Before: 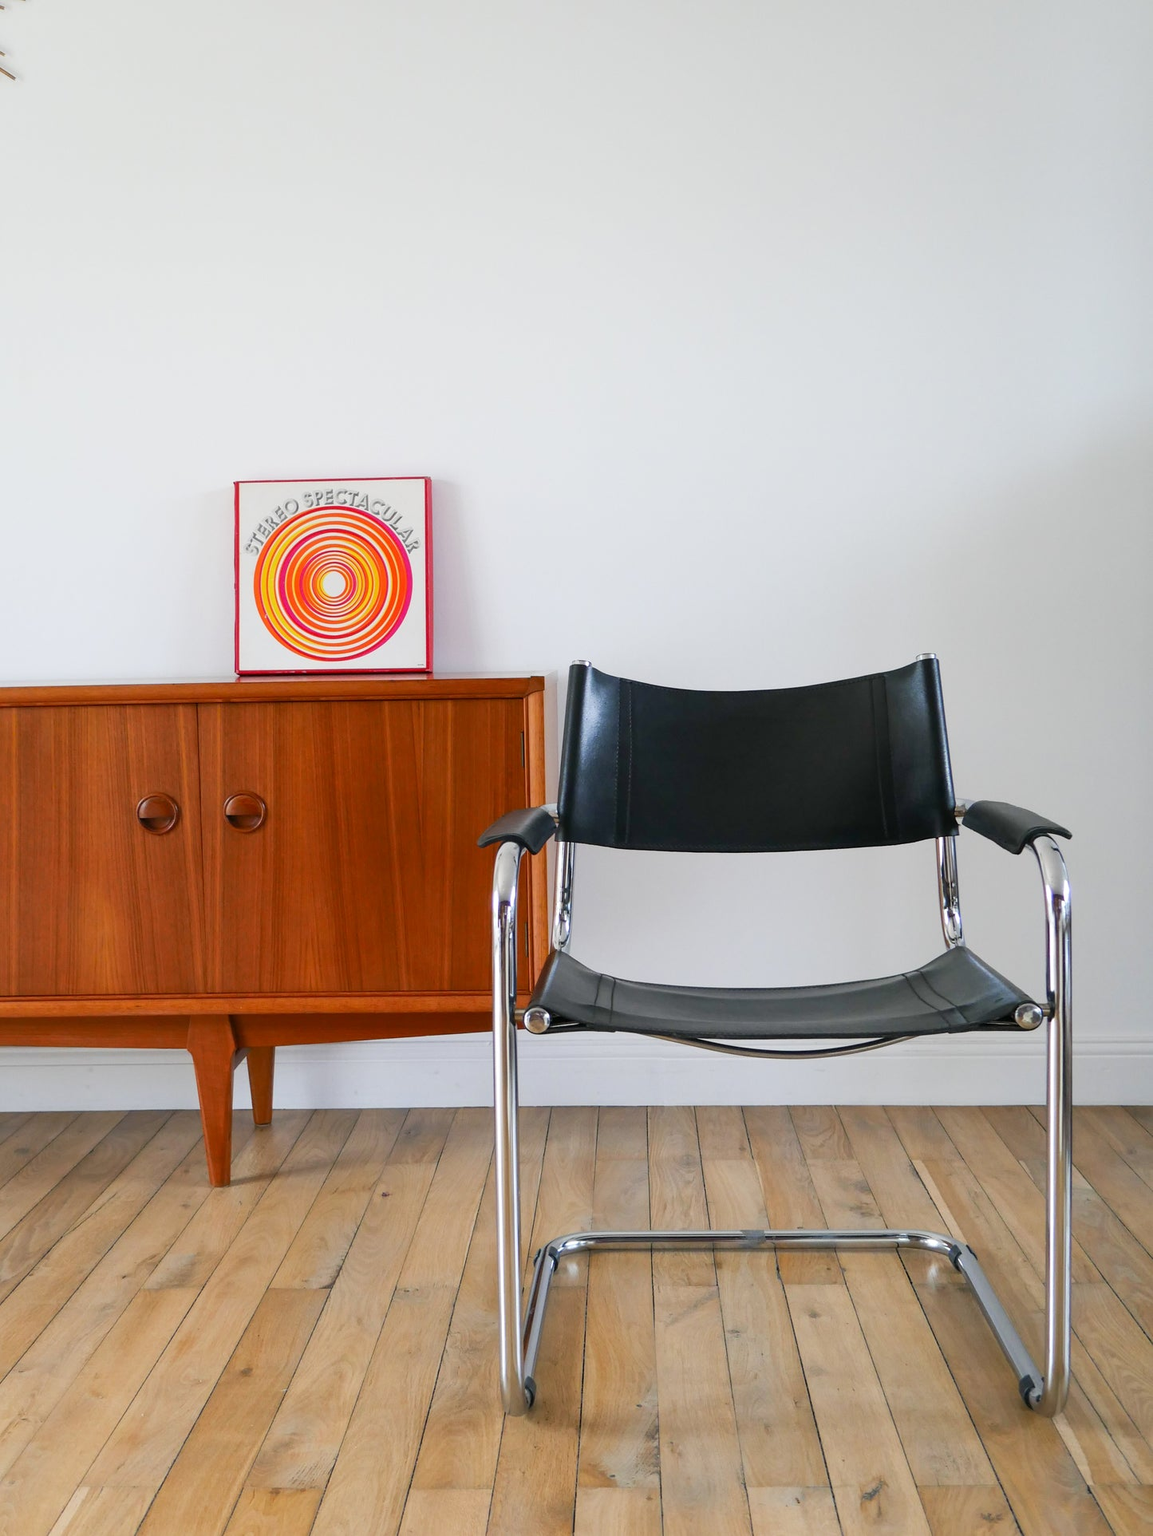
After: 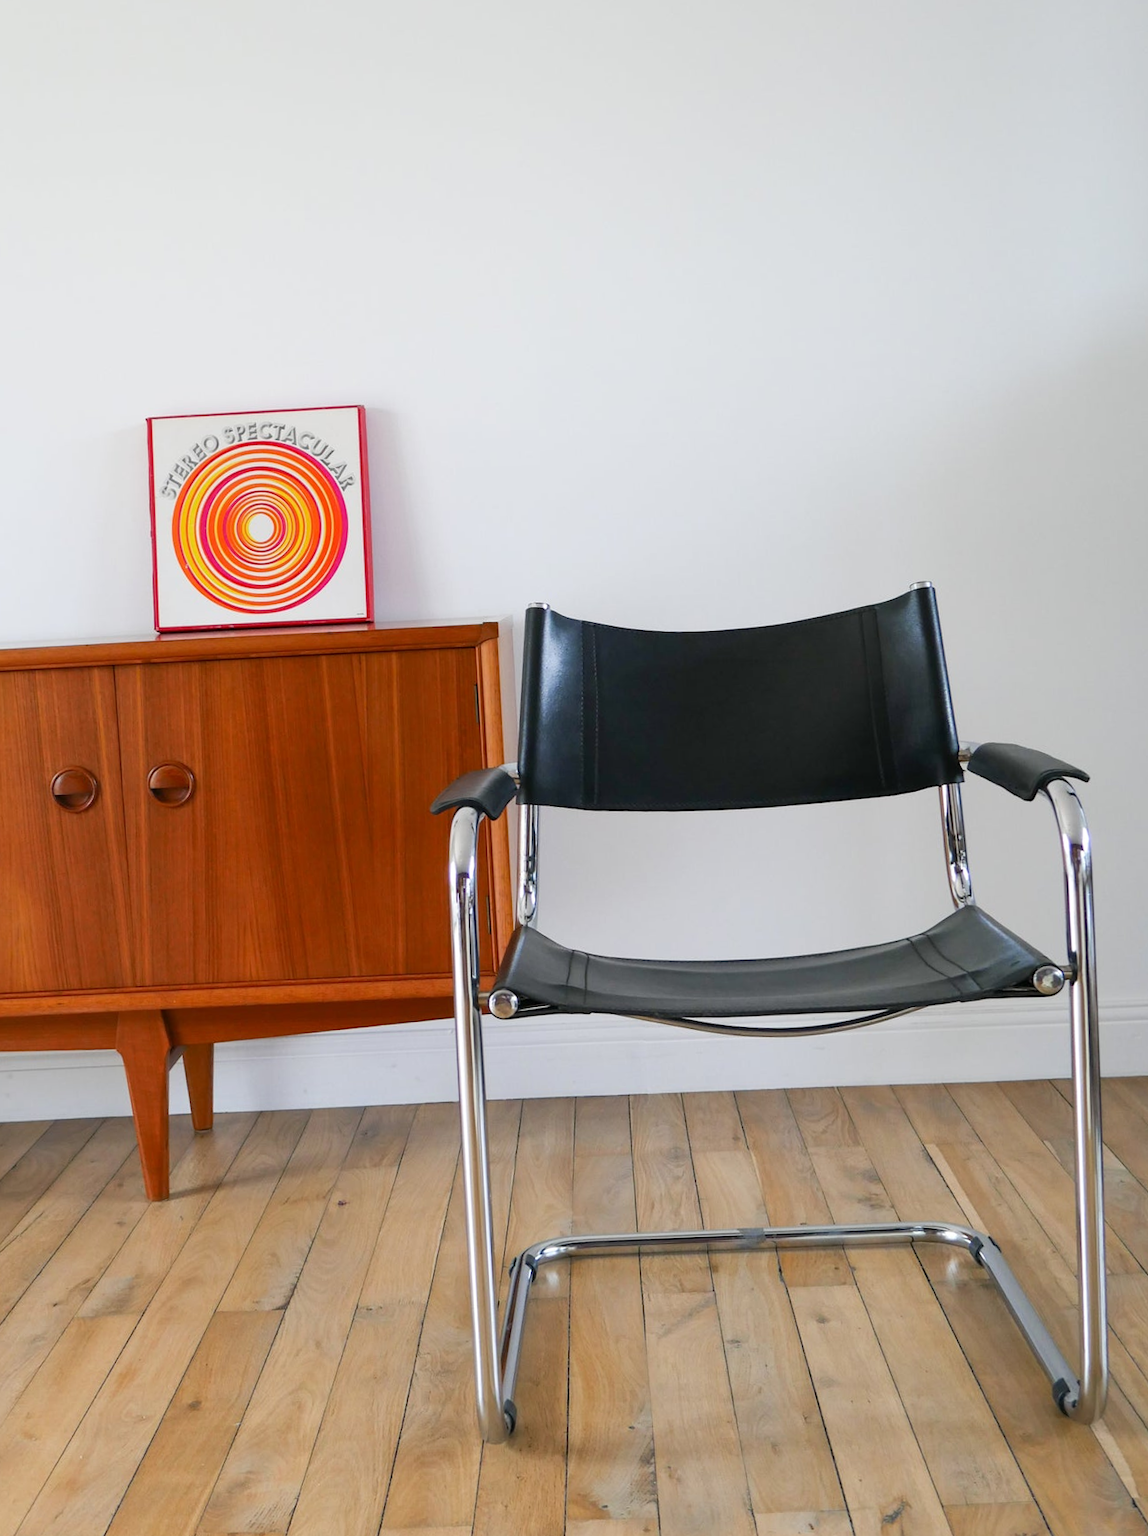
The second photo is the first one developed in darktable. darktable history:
crop and rotate: angle 2.02°, left 6.104%, top 5.71%
